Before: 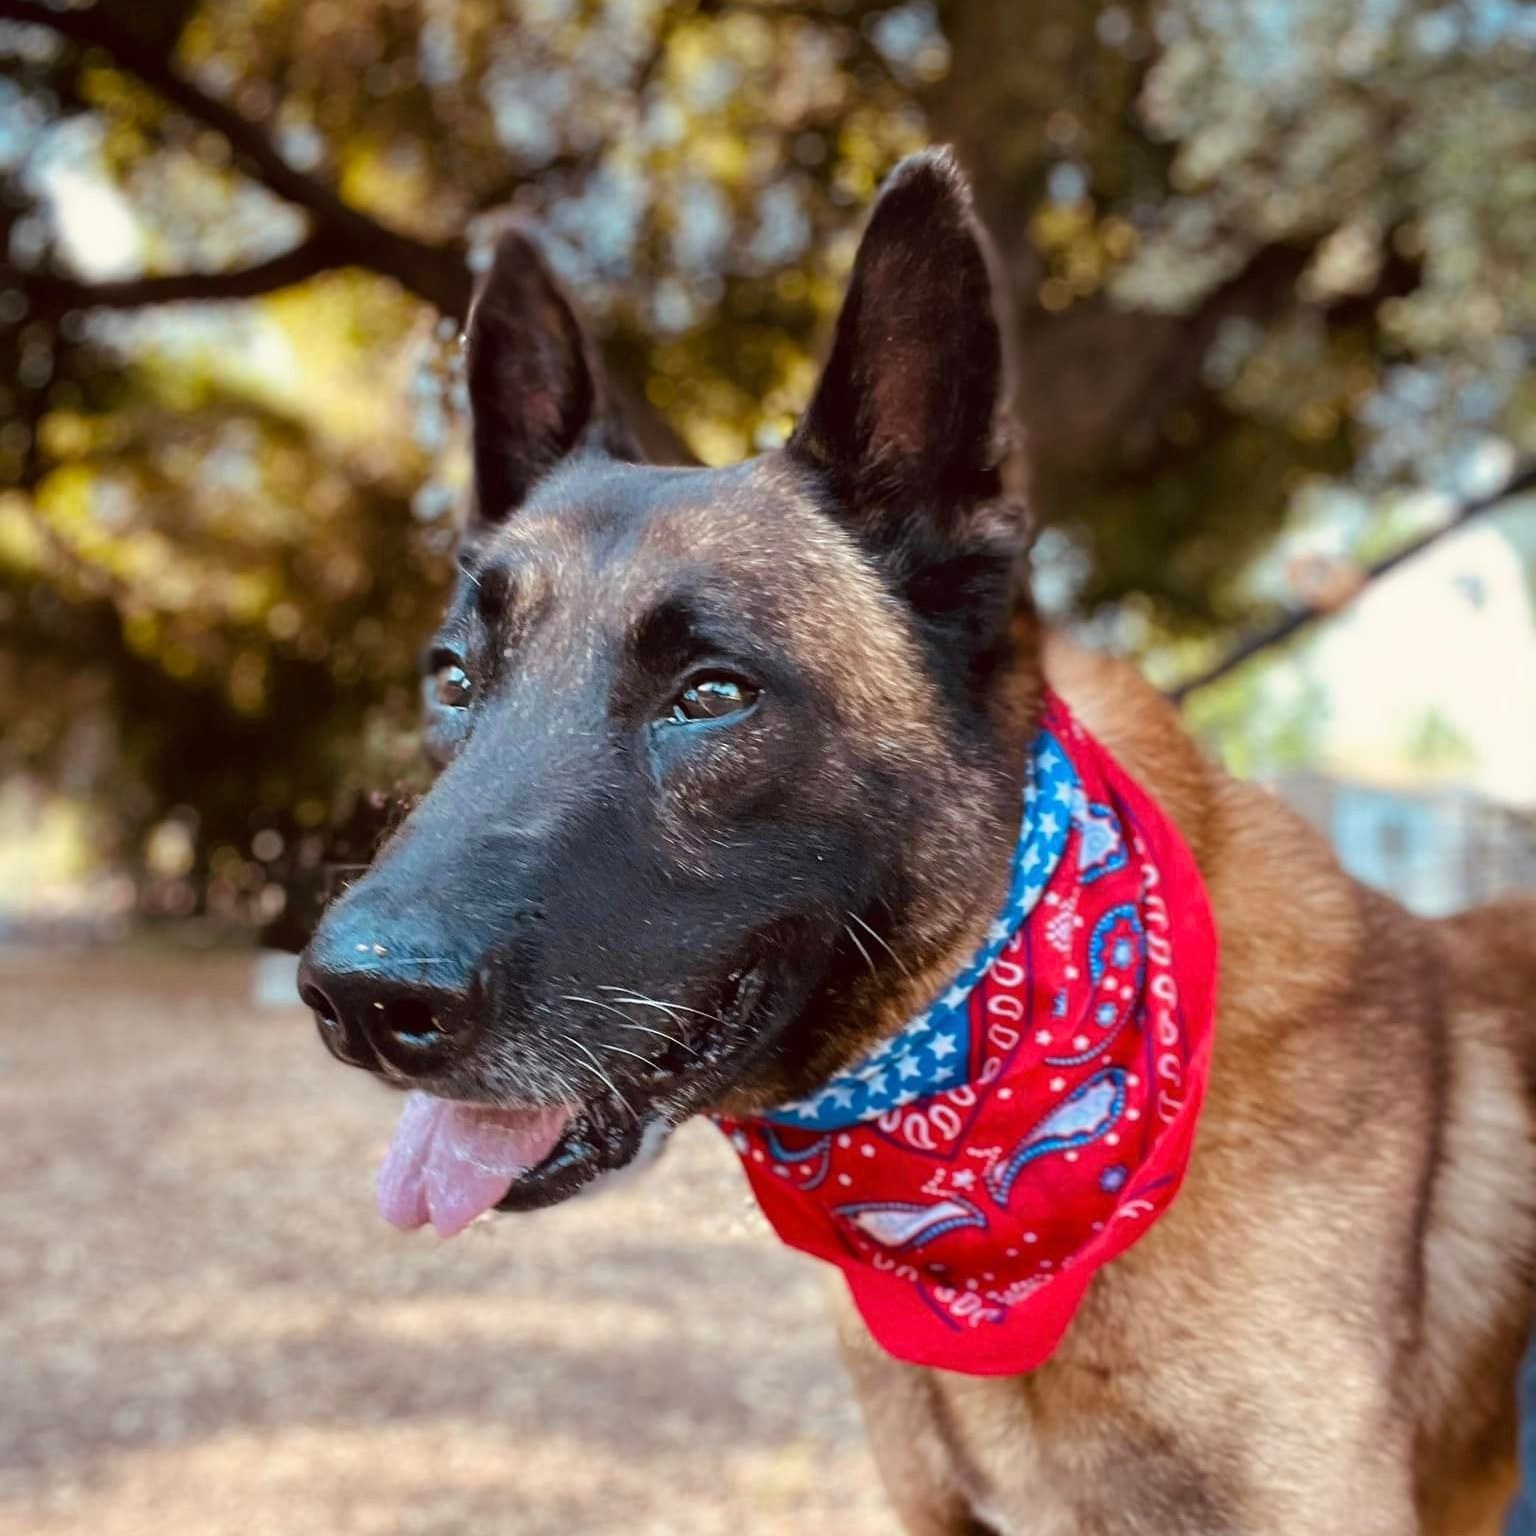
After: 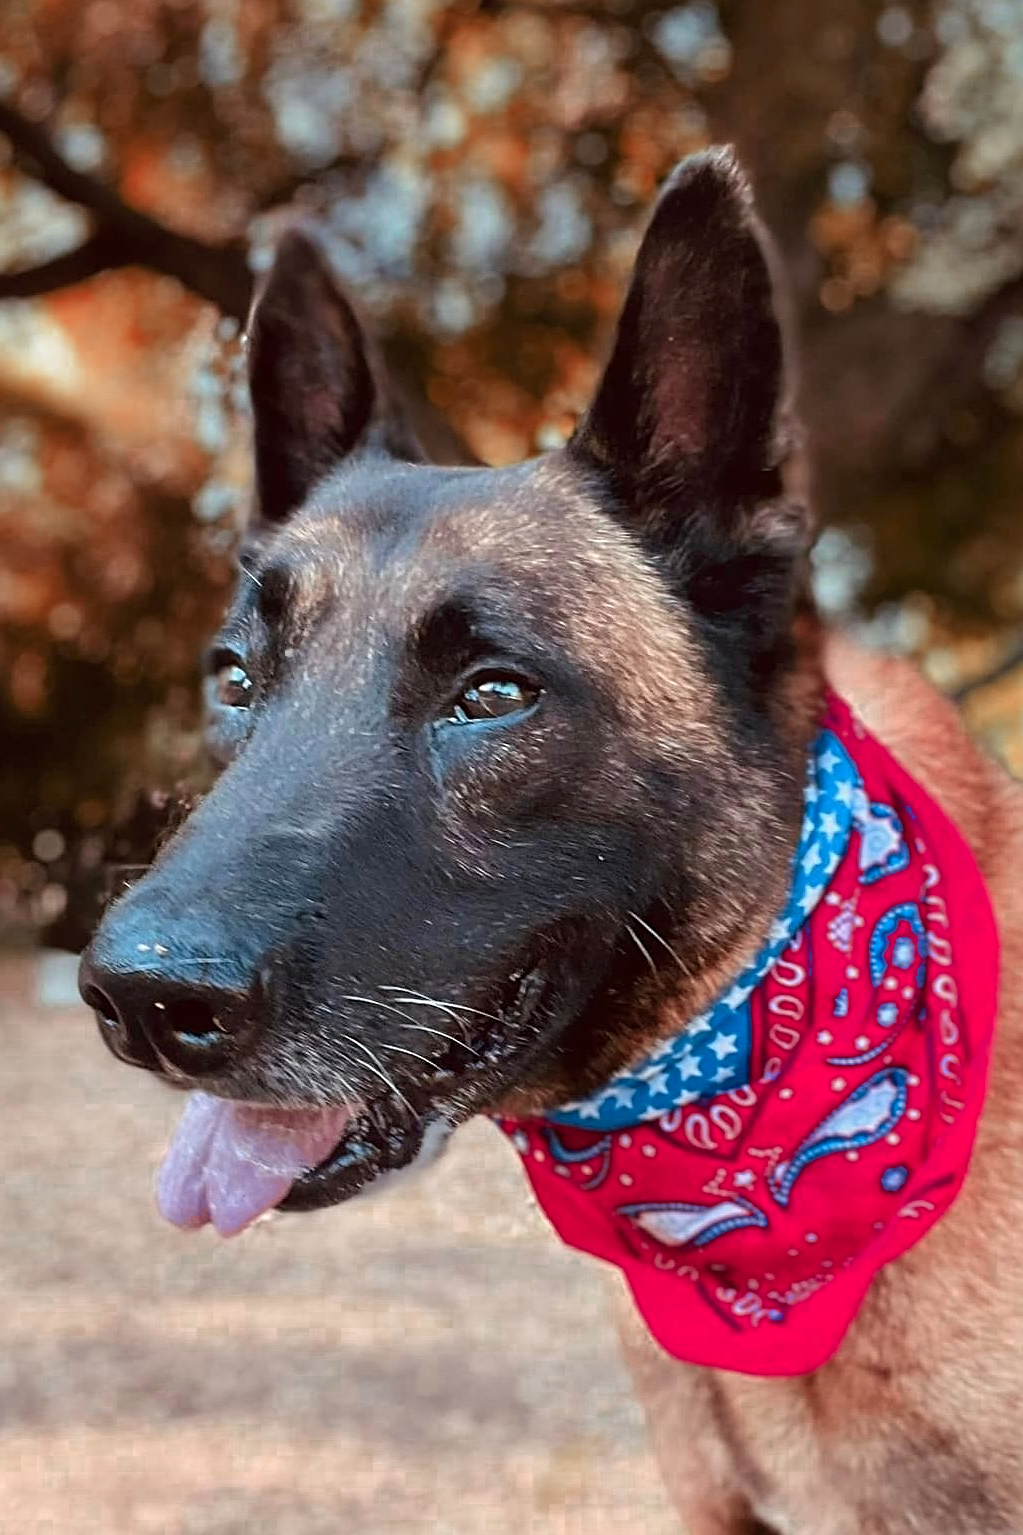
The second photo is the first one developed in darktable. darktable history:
sharpen: on, module defaults
color zones: curves: ch0 [(0.006, 0.385) (0.143, 0.563) (0.243, 0.321) (0.352, 0.464) (0.516, 0.456) (0.625, 0.5) (0.75, 0.5) (0.875, 0.5)]; ch1 [(0, 0.5) (0.134, 0.504) (0.246, 0.463) (0.421, 0.515) (0.5, 0.56) (0.625, 0.5) (0.75, 0.5) (0.875, 0.5)]; ch2 [(0, 0.5) (0.131, 0.426) (0.307, 0.289) (0.38, 0.188) (0.513, 0.216) (0.625, 0.548) (0.75, 0.468) (0.838, 0.396) (0.971, 0.311)]
crop and rotate: left 14.292%, right 19.041%
